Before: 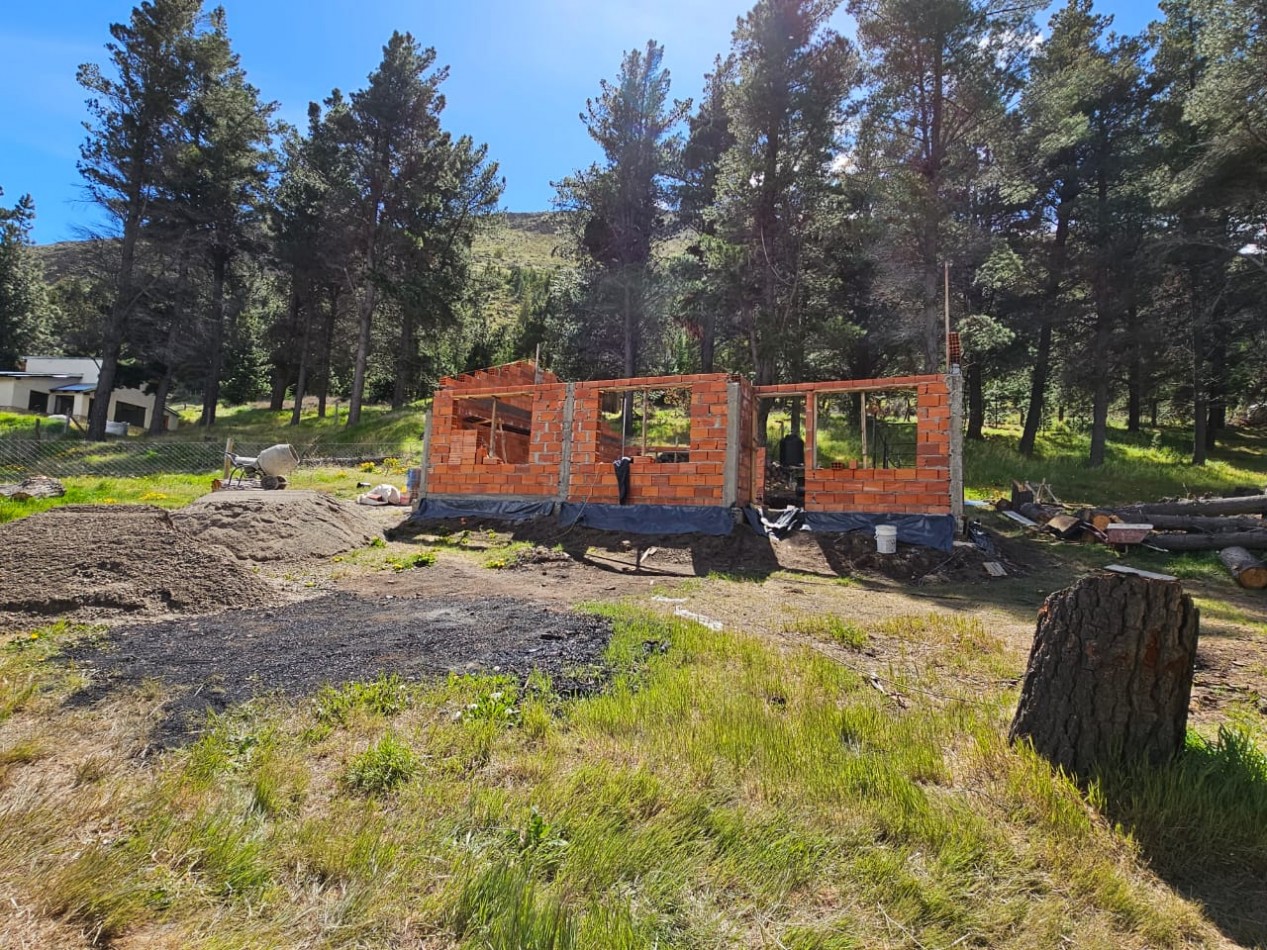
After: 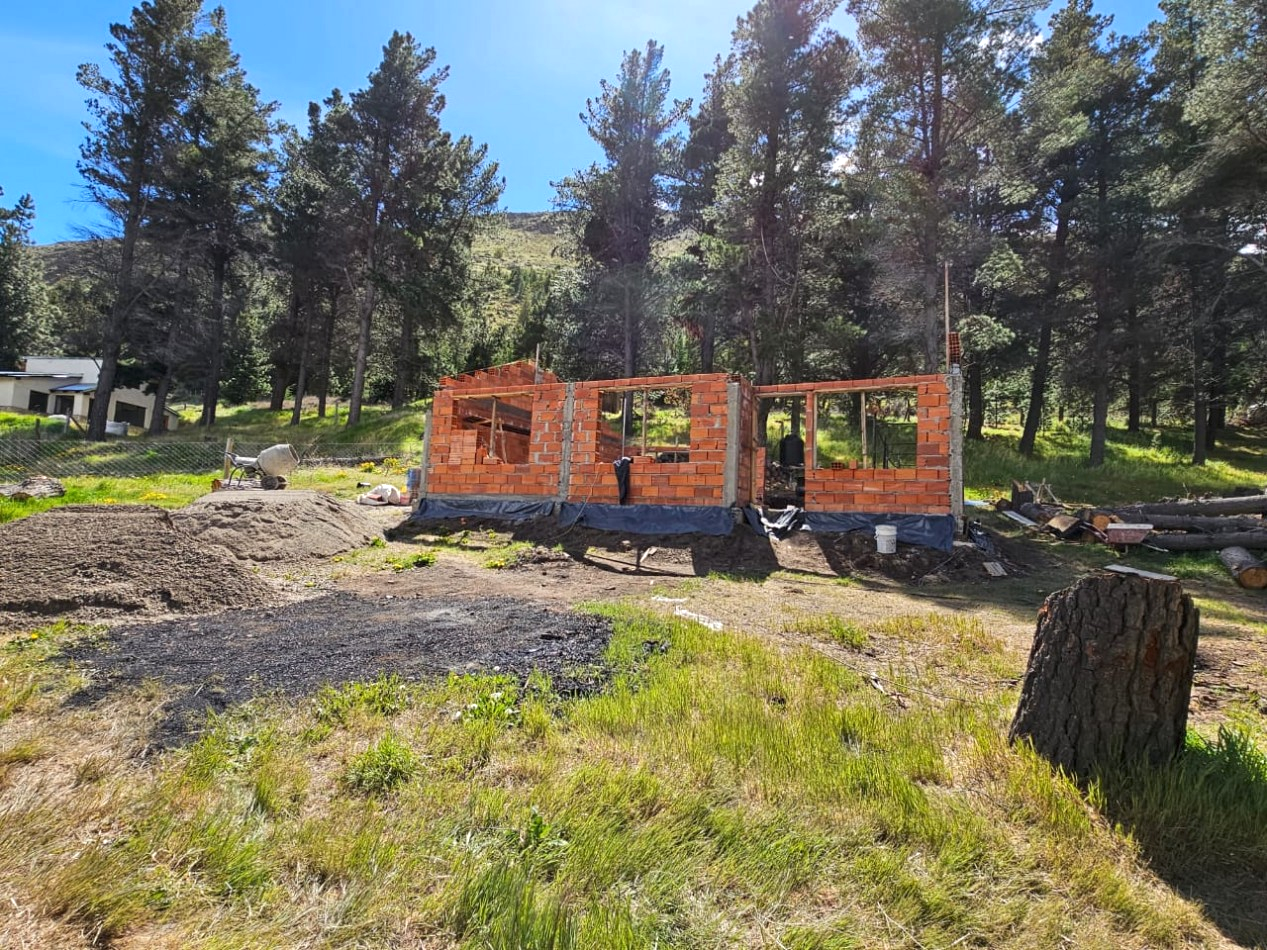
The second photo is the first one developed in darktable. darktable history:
exposure: exposure 0.2 EV, compensate highlight preservation false
local contrast: highlights 100%, shadows 100%, detail 120%, midtone range 0.2
